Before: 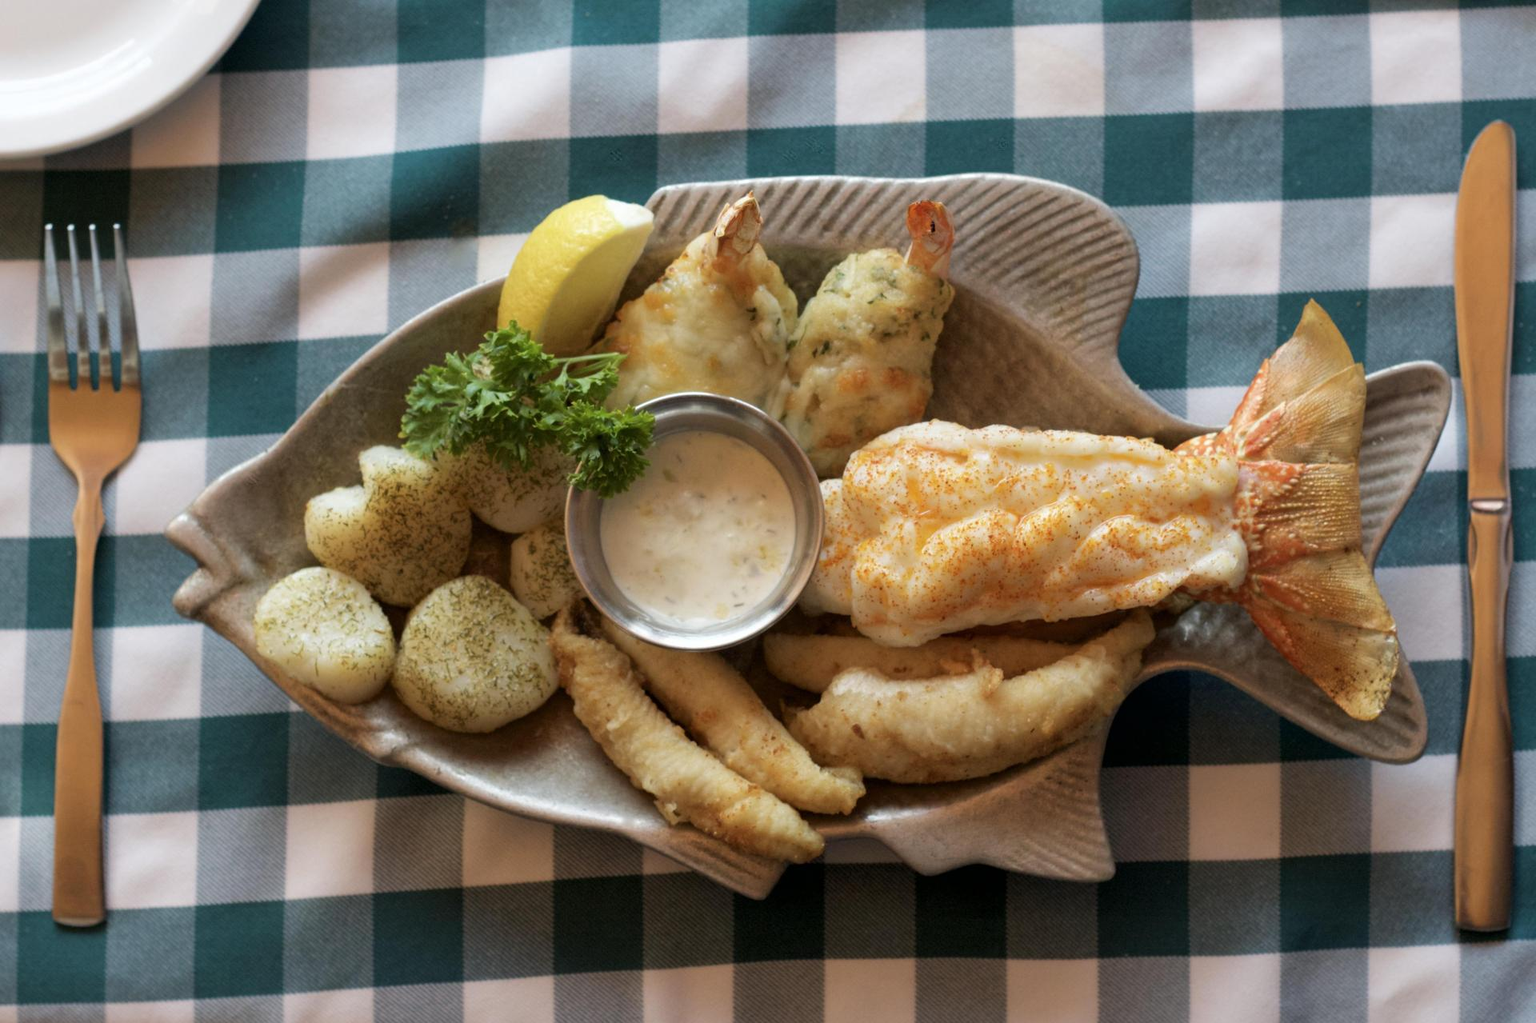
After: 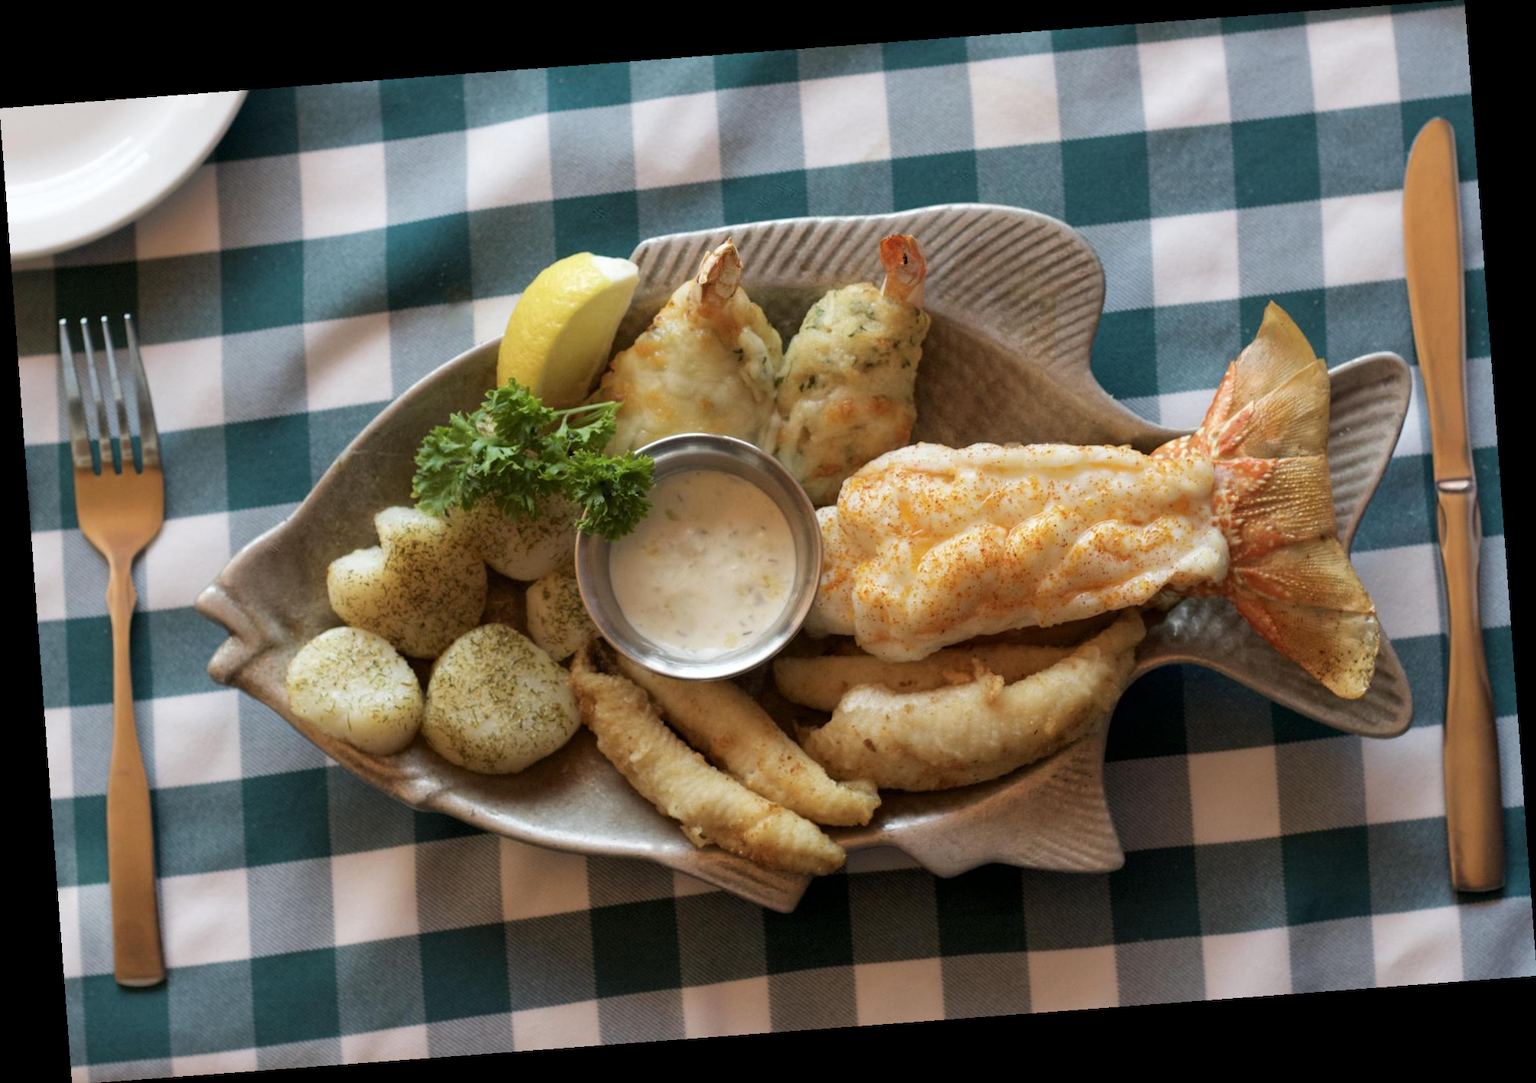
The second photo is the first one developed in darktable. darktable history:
rotate and perspective: rotation -4.25°, automatic cropping off
exposure: compensate highlight preservation false
